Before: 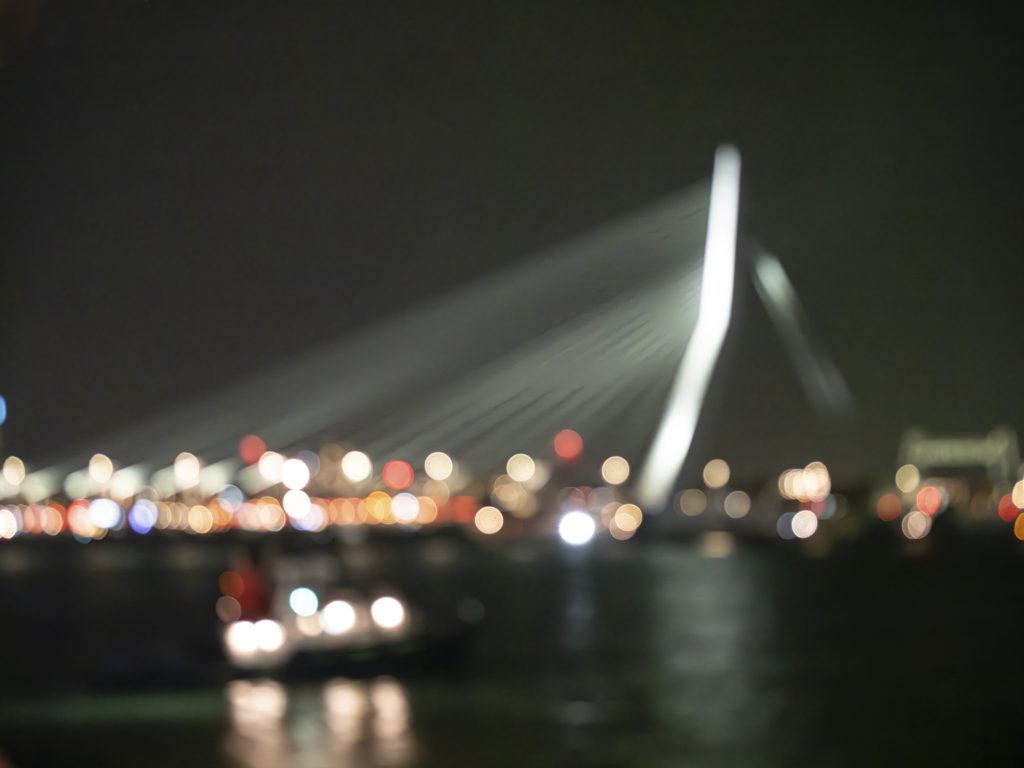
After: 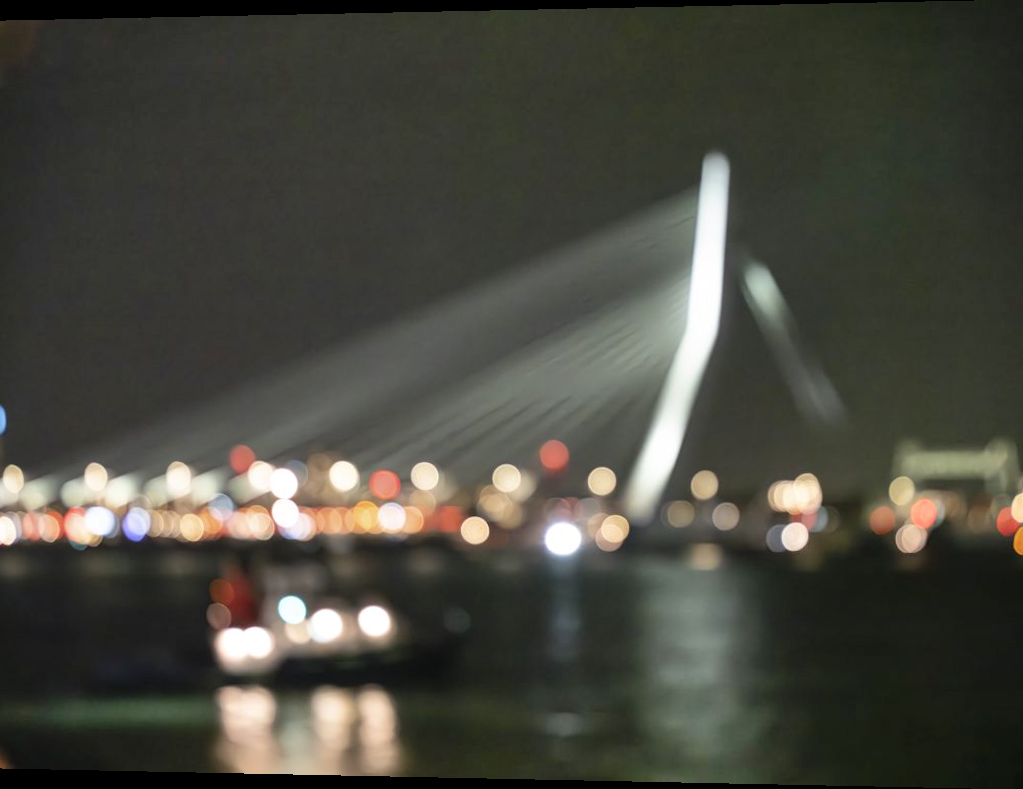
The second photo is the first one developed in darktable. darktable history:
shadows and highlights: white point adjustment 0.05, highlights color adjustment 55.9%, soften with gaussian
rotate and perspective: lens shift (horizontal) -0.055, automatic cropping off
